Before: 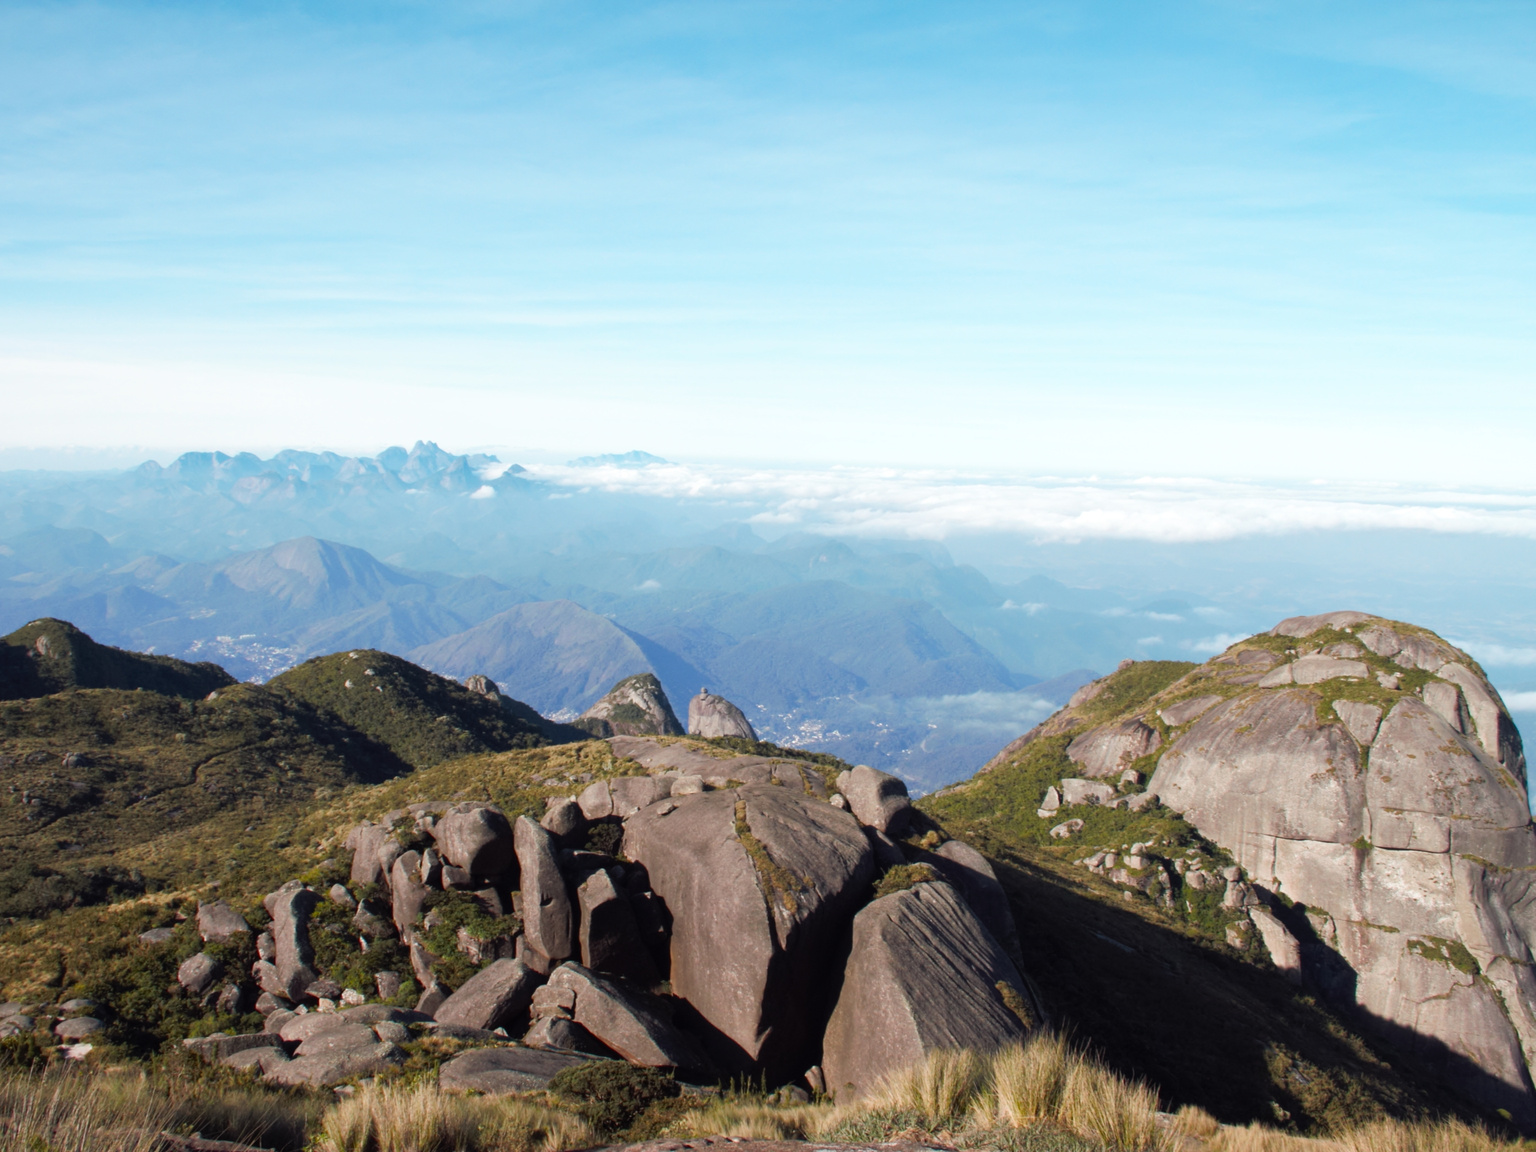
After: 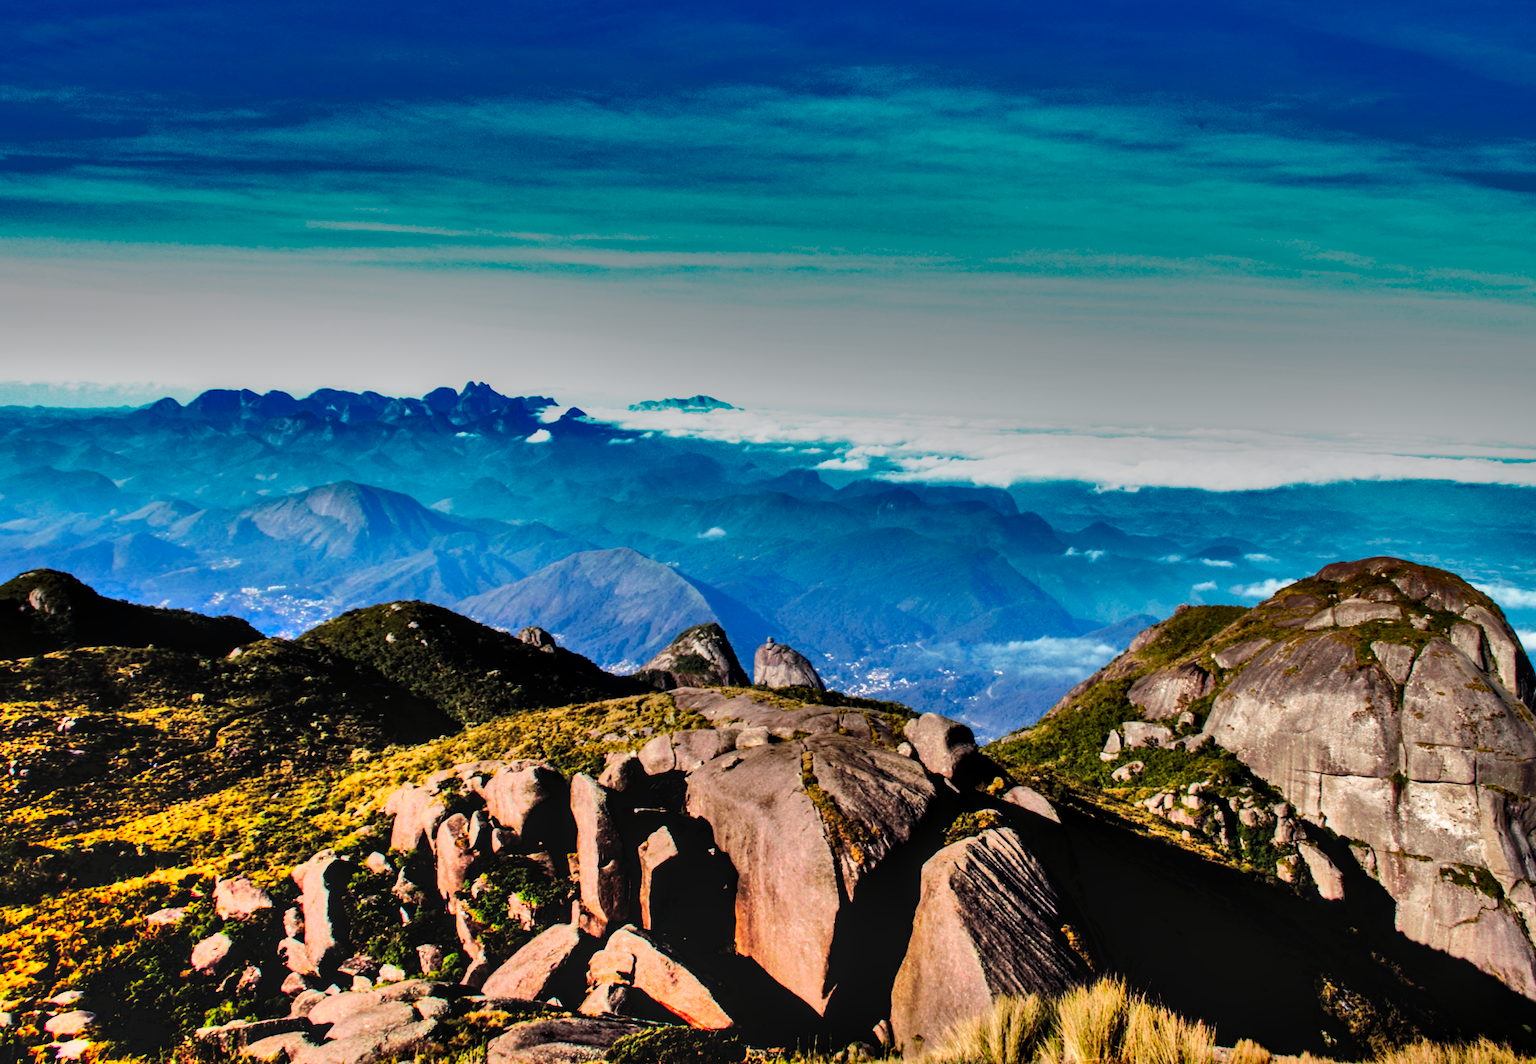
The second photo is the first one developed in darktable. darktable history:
shadows and highlights: radius 123.98, shadows 100, white point adjustment -3, highlights -100, highlights color adjustment 89.84%, soften with gaussian
tone curve: curves: ch0 [(0, 0) (0.003, 0.008) (0.011, 0.008) (0.025, 0.008) (0.044, 0.008) (0.069, 0.006) (0.1, 0.006) (0.136, 0.006) (0.177, 0.008) (0.224, 0.012) (0.277, 0.026) (0.335, 0.083) (0.399, 0.165) (0.468, 0.292) (0.543, 0.416) (0.623, 0.535) (0.709, 0.692) (0.801, 0.853) (0.898, 0.981) (1, 1)], preserve colors none
rotate and perspective: rotation -0.013°, lens shift (vertical) -0.027, lens shift (horizontal) 0.178, crop left 0.016, crop right 0.989, crop top 0.082, crop bottom 0.918
local contrast: on, module defaults
